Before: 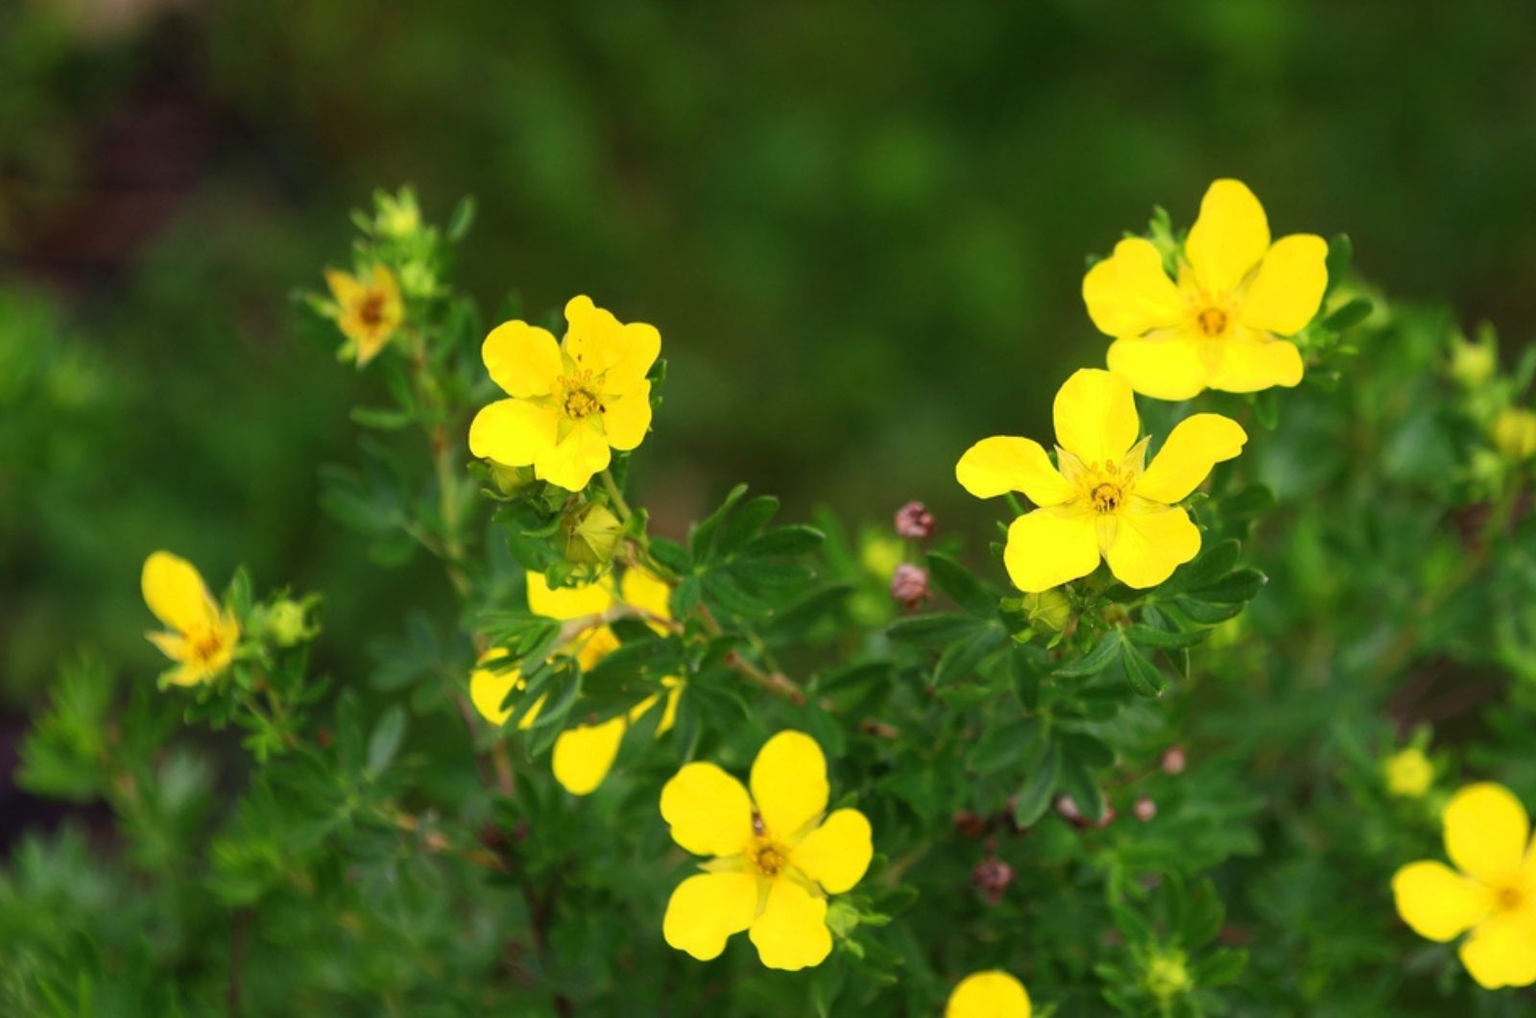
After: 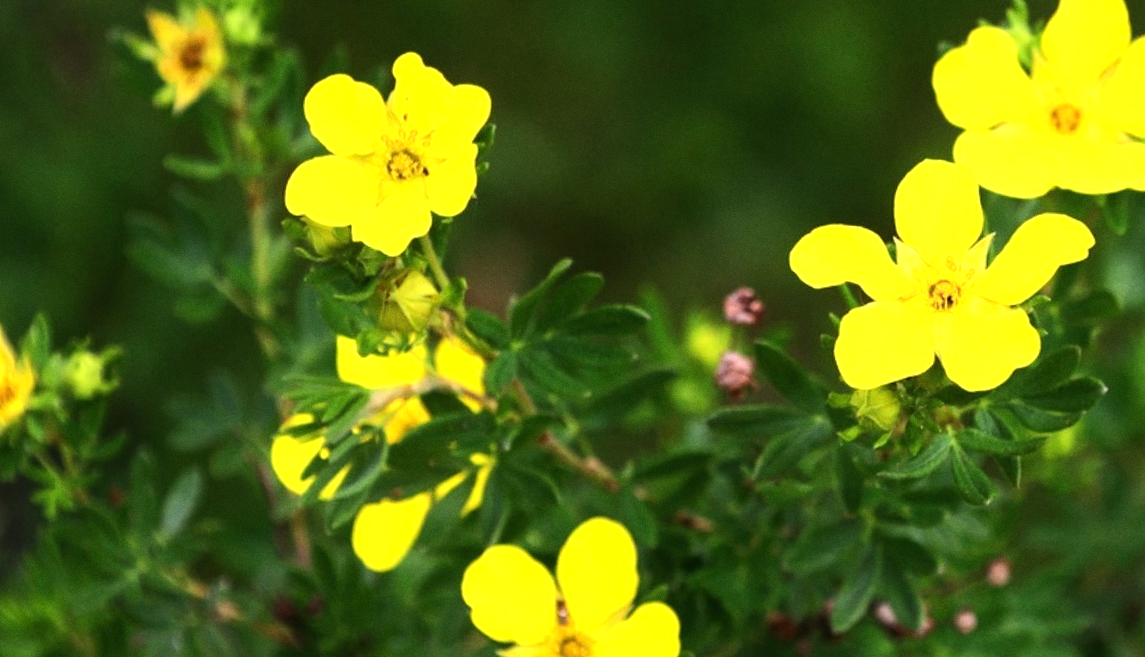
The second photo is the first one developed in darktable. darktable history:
grain: coarseness 0.09 ISO, strength 16.61%
crop and rotate: angle -3.37°, left 9.79%, top 20.73%, right 12.42%, bottom 11.82%
tone equalizer: -8 EV -0.75 EV, -7 EV -0.7 EV, -6 EV -0.6 EV, -5 EV -0.4 EV, -3 EV 0.4 EV, -2 EV 0.6 EV, -1 EV 0.7 EV, +0 EV 0.75 EV, edges refinement/feathering 500, mask exposure compensation -1.57 EV, preserve details no
